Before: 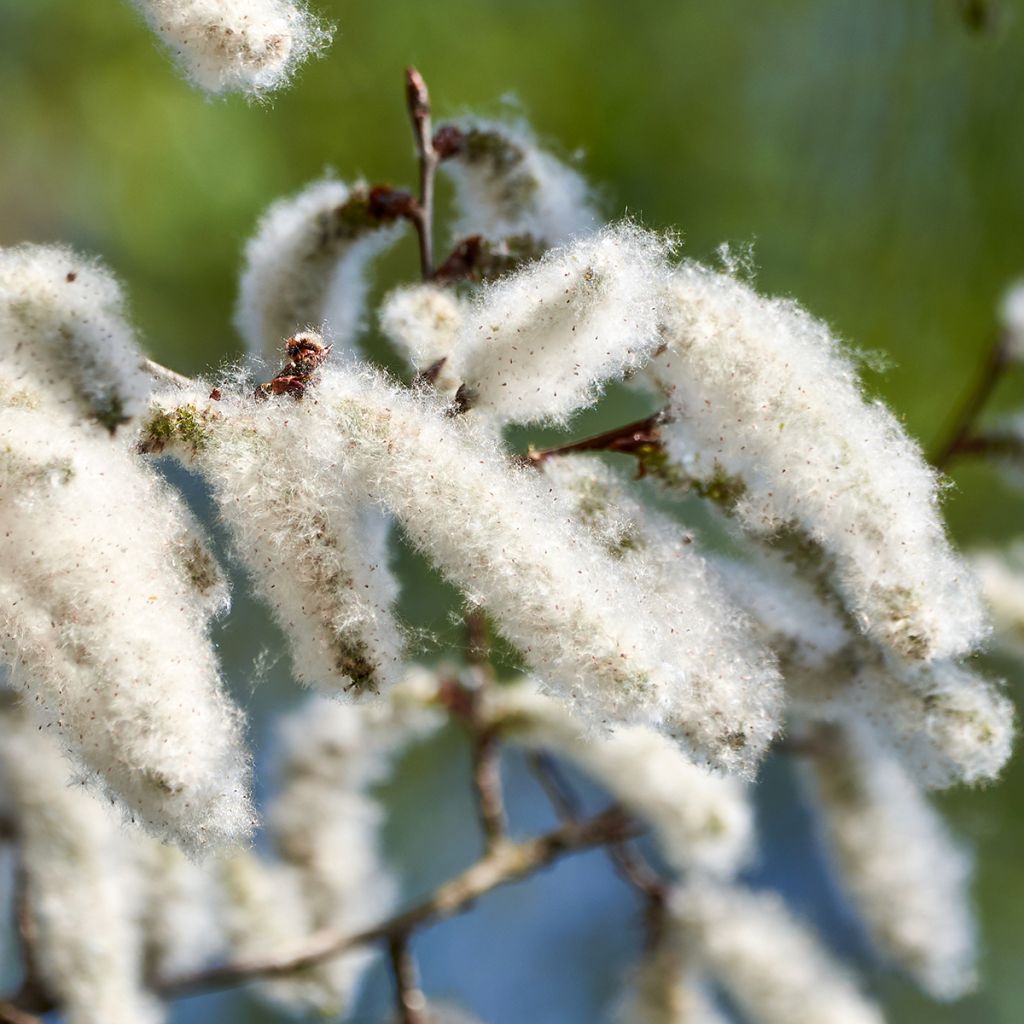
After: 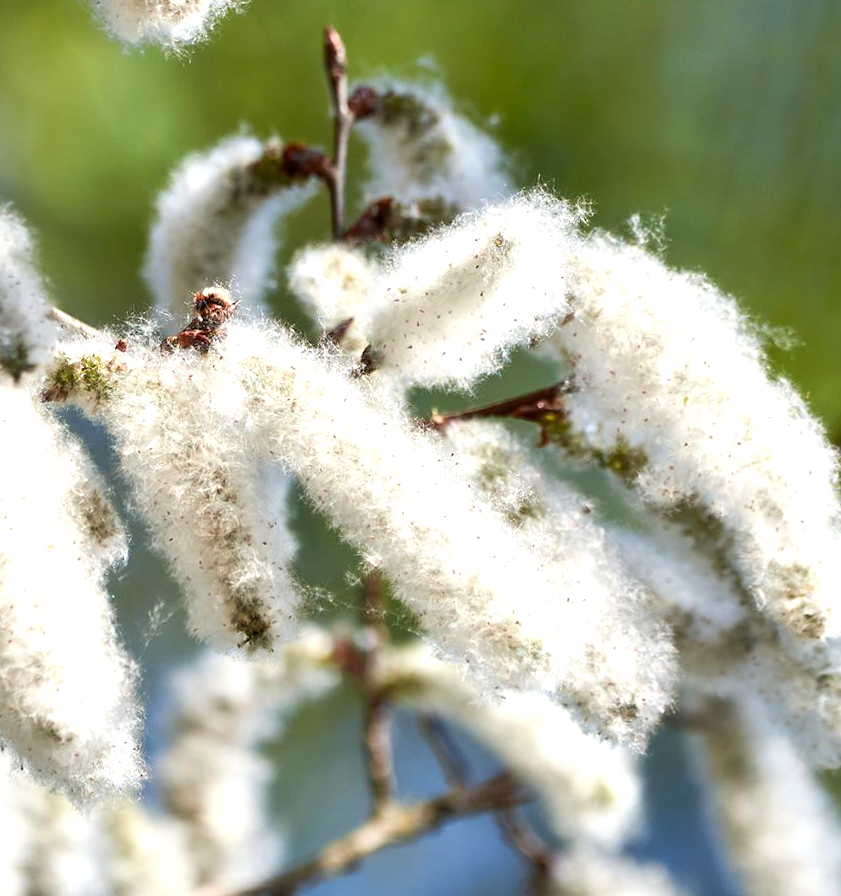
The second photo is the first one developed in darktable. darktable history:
rotate and perspective: rotation 2.27°, automatic cropping off
exposure: black level correction 0, exposure 0.5 EV, compensate exposure bias true, compensate highlight preservation false
crop: left 11.225%, top 5.381%, right 9.565%, bottom 10.314%
